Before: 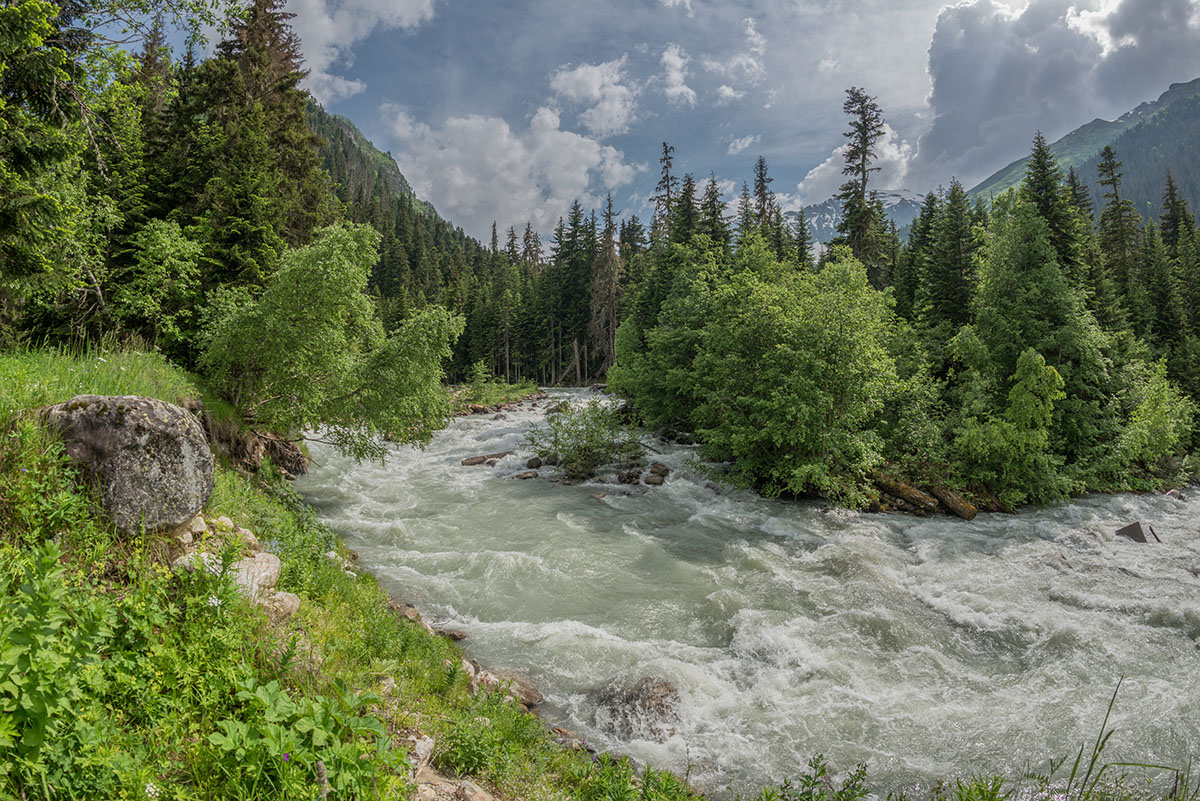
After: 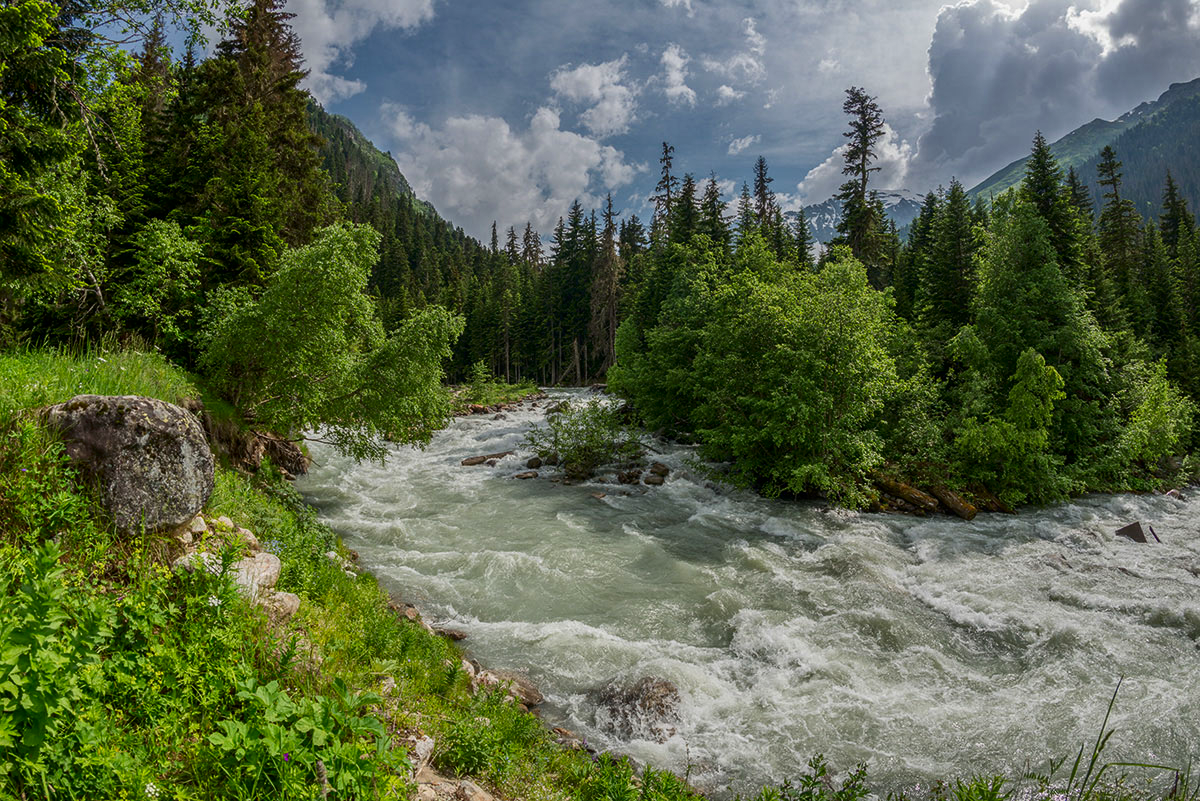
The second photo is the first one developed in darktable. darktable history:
contrast brightness saturation: contrast 0.12, brightness -0.123, saturation 0.201
